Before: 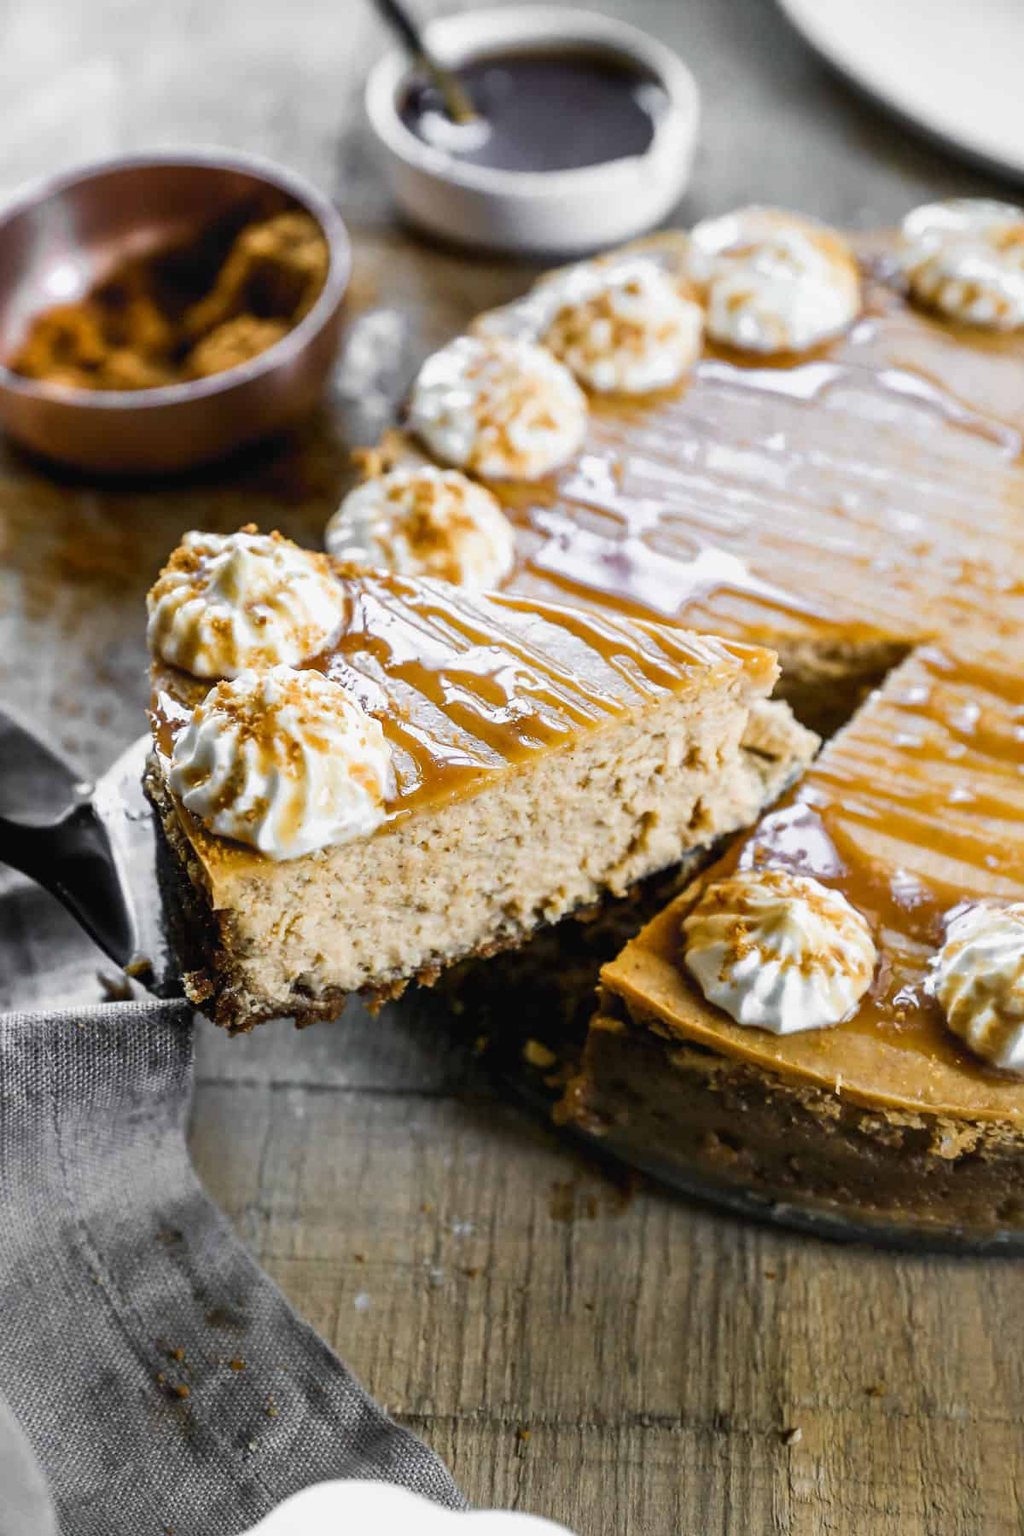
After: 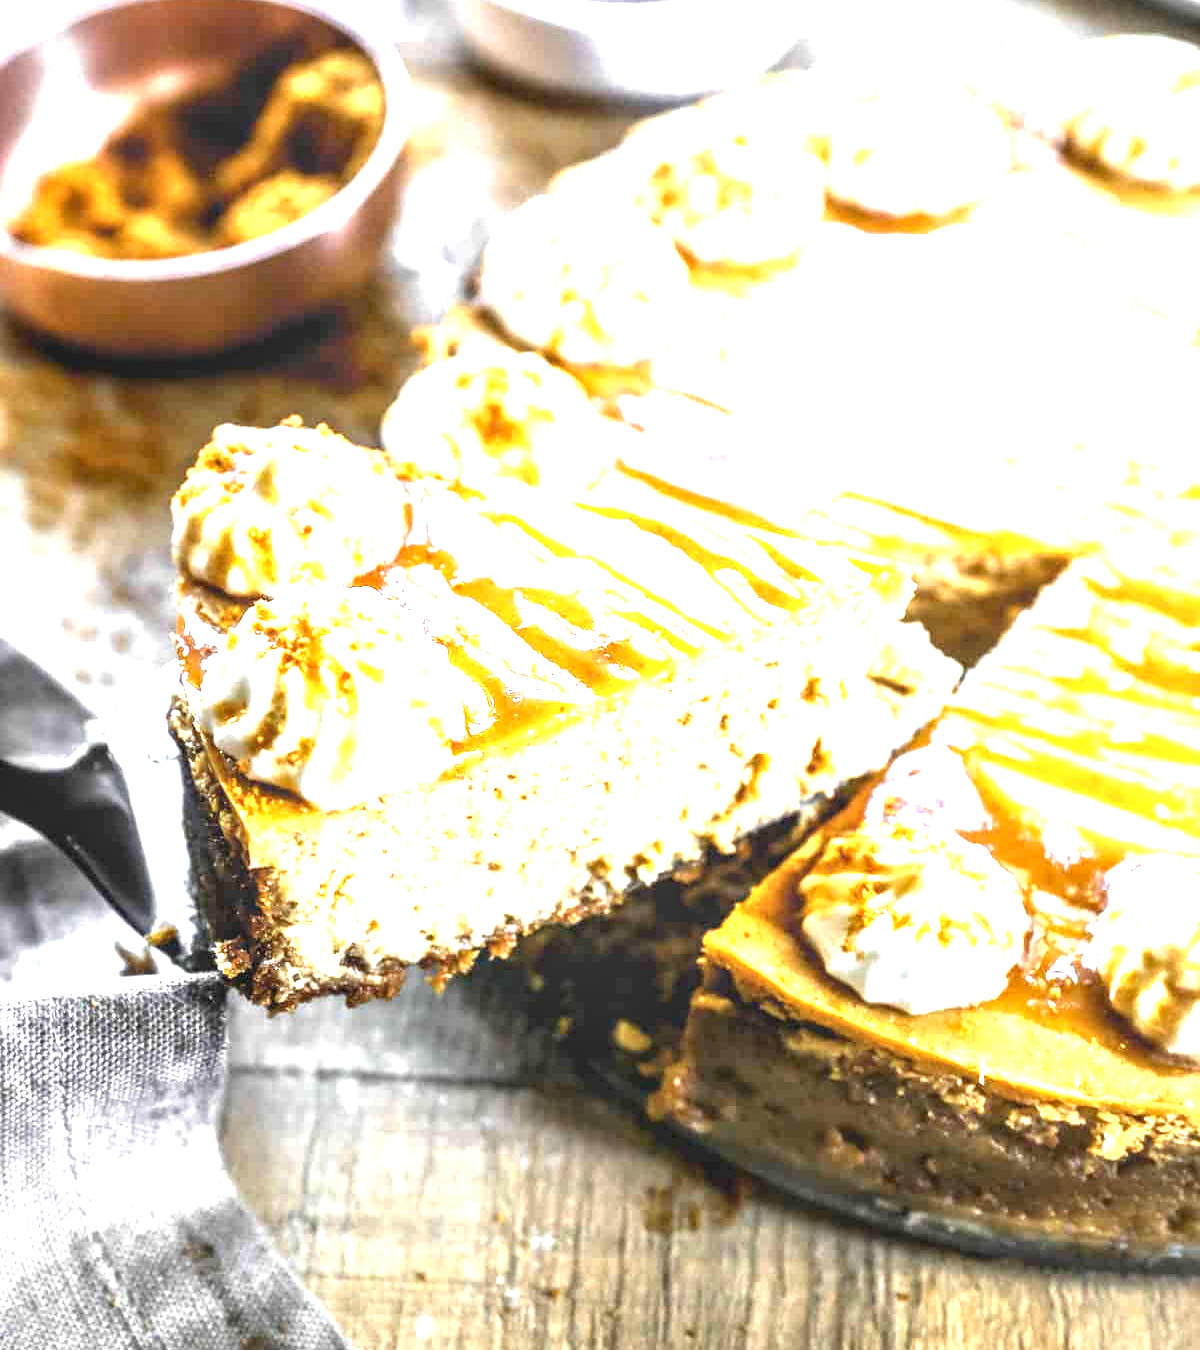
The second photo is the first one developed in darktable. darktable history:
exposure: exposure 2 EV, compensate exposure bias true, compensate highlight preservation false
local contrast: on, module defaults
crop: top 11.038%, bottom 13.962%
